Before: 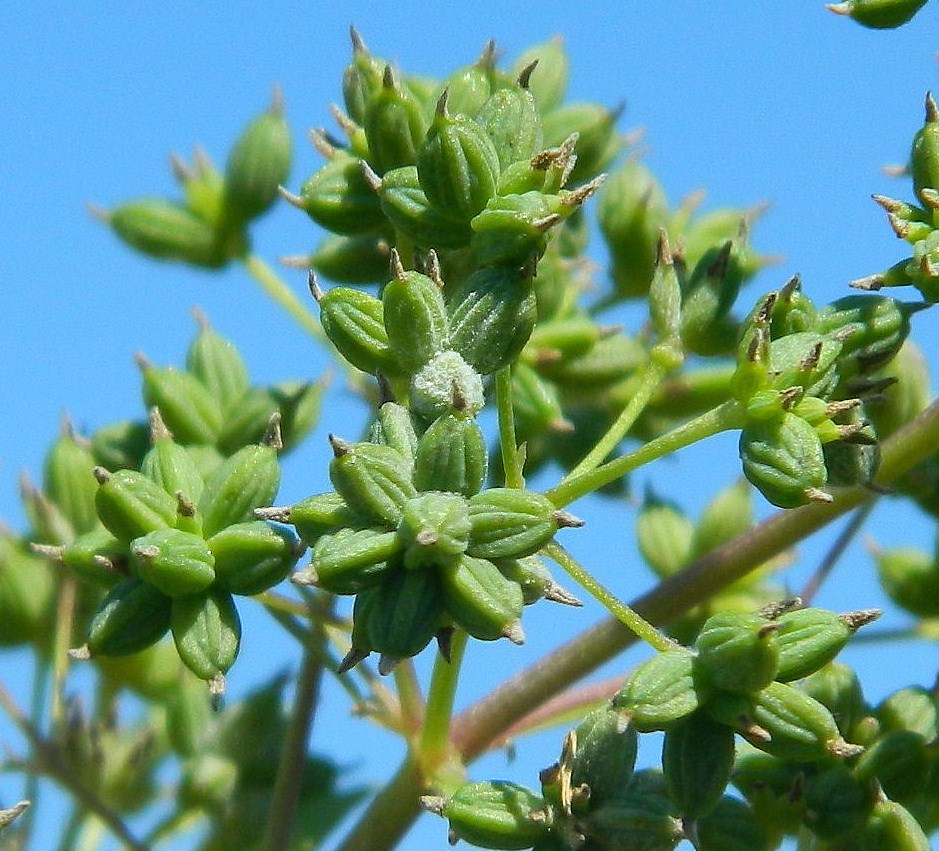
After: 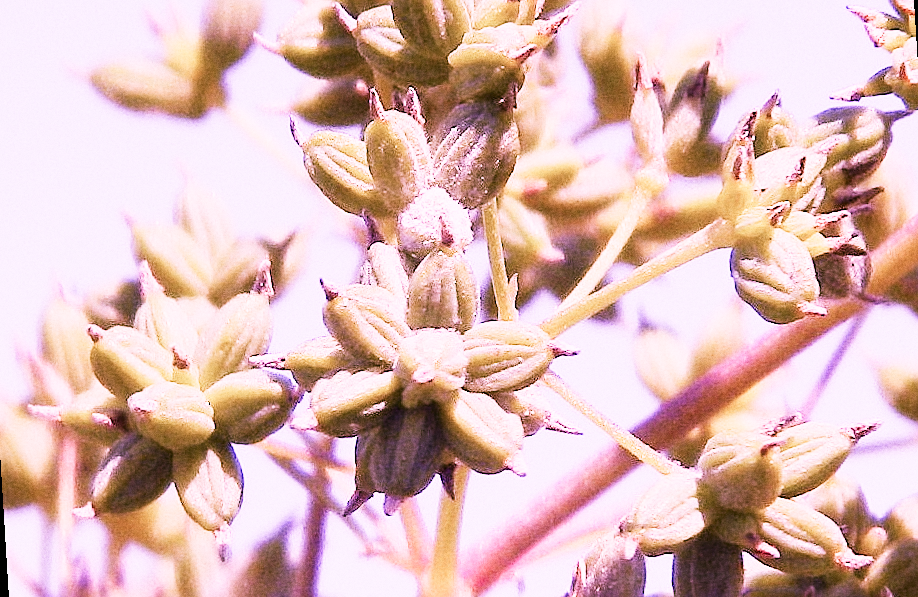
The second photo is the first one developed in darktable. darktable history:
sharpen: radius 1.967
tone equalizer: -7 EV 0.18 EV, -6 EV 0.12 EV, -5 EV 0.08 EV, -4 EV 0.04 EV, -2 EV -0.02 EV, -1 EV -0.04 EV, +0 EV -0.06 EV, luminance estimator HSV value / RGB max
rotate and perspective: rotation -3.52°, crop left 0.036, crop right 0.964, crop top 0.081, crop bottom 0.919
crop and rotate: top 15.774%, bottom 5.506%
exposure: black level correction 0.001, exposure 1.646 EV, compensate exposure bias true, compensate highlight preservation false
grain: coarseness 0.09 ISO
sigmoid: contrast 1.7, skew 0.1, preserve hue 0%, red attenuation 0.1, red rotation 0.035, green attenuation 0.1, green rotation -0.017, blue attenuation 0.15, blue rotation -0.052, base primaries Rec2020
color calibration: illuminant custom, x 0.261, y 0.521, temperature 7054.11 K
